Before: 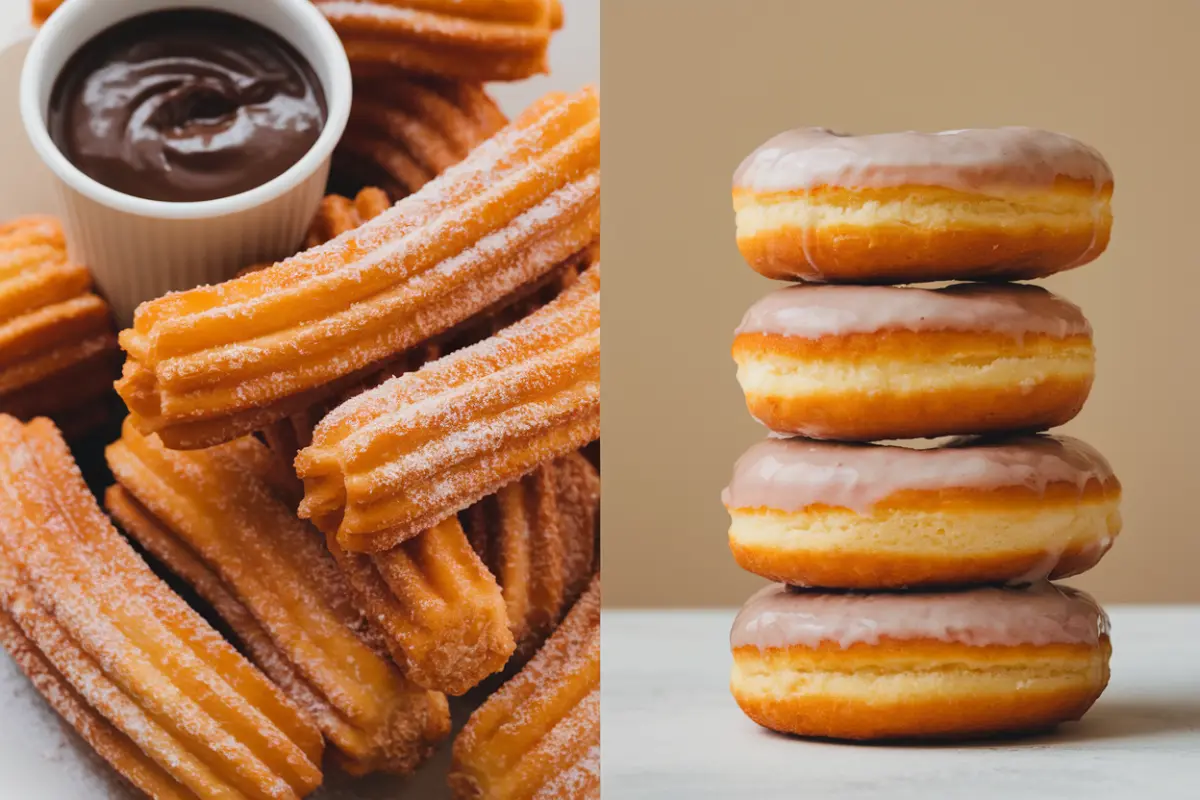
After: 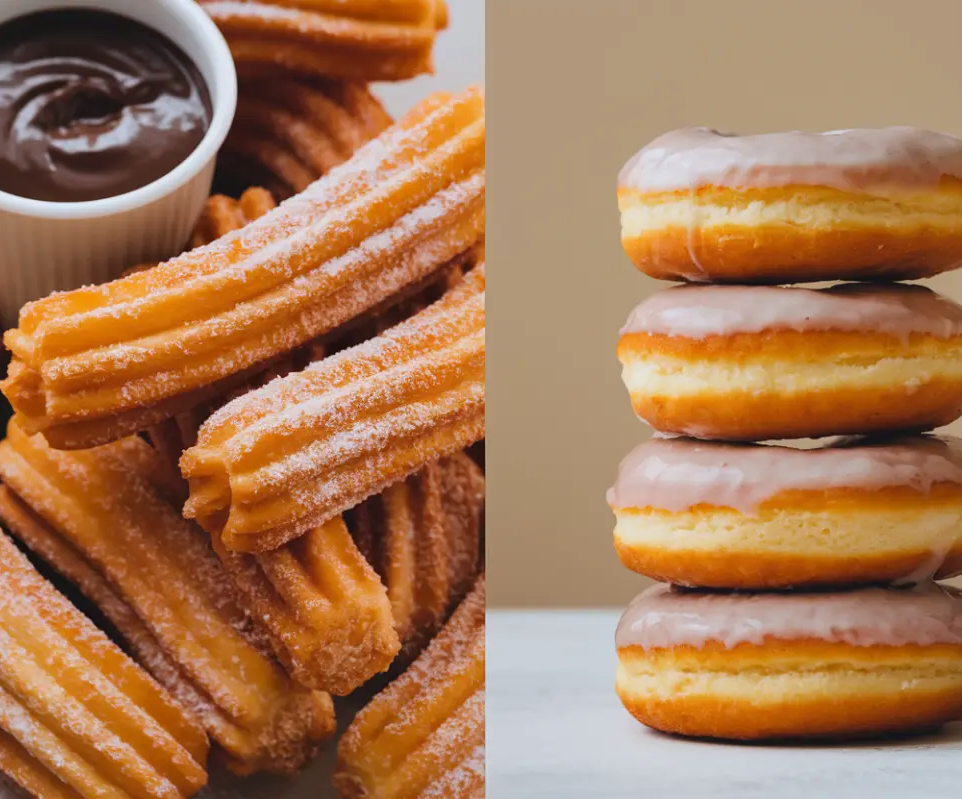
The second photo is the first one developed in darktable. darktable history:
crop and rotate: left 9.597%, right 10.195%
white balance: red 0.976, blue 1.04
